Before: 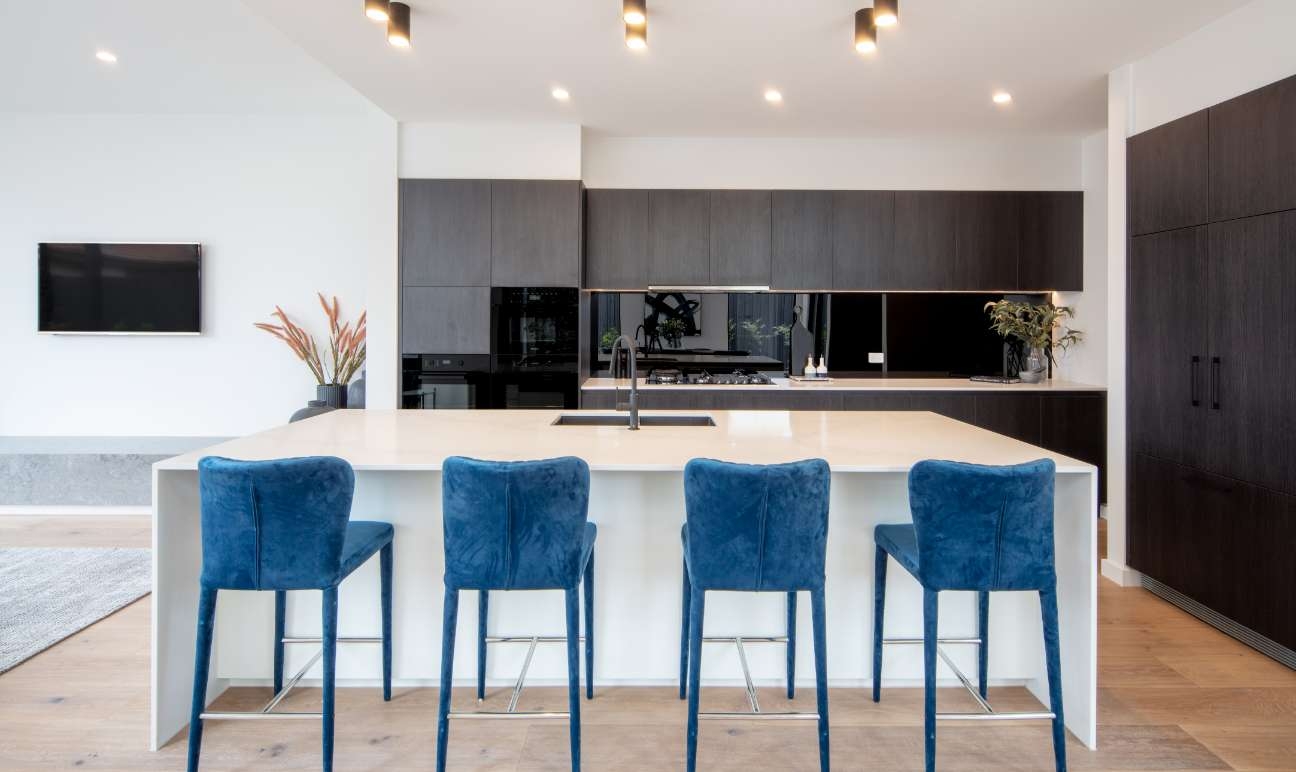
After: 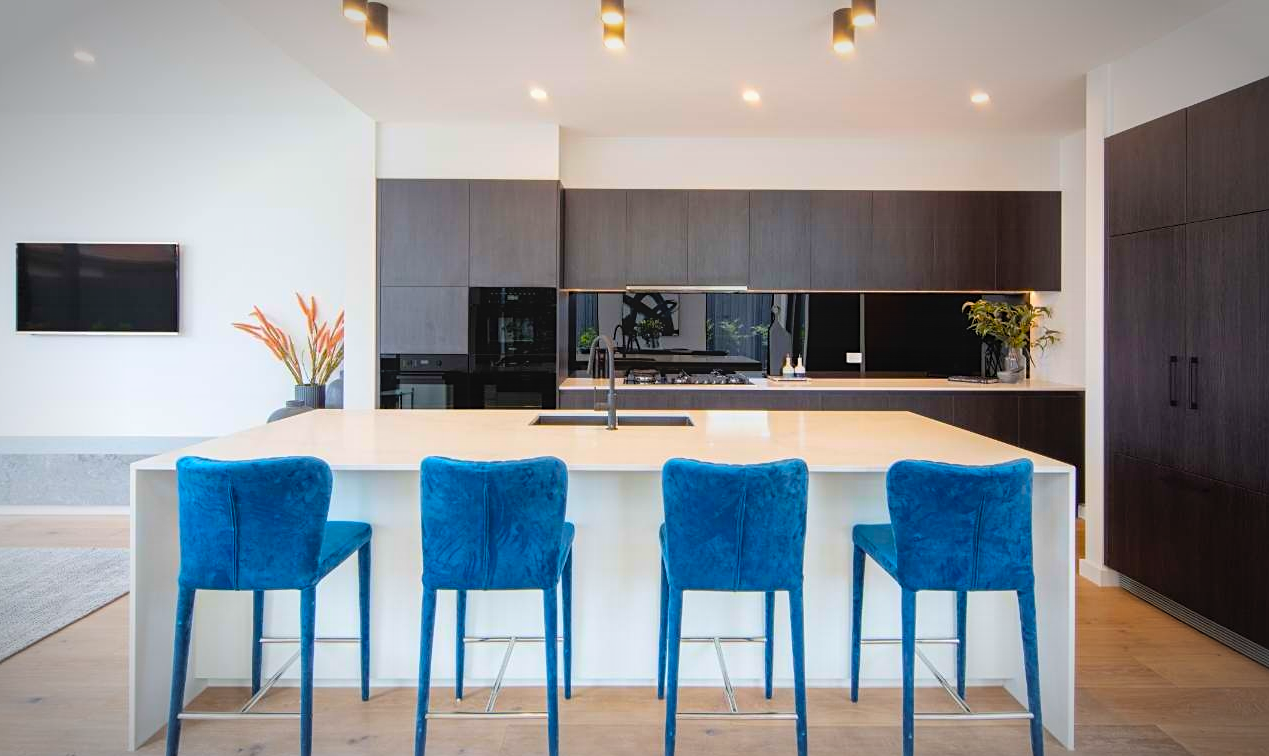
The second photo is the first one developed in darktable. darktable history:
color balance: output saturation 120%
sharpen: amount 0.2
crop: left 1.743%, right 0.268%, bottom 2.011%
vignetting: automatic ratio true
contrast equalizer: y [[0.439, 0.44, 0.442, 0.457, 0.493, 0.498], [0.5 ×6], [0.5 ×6], [0 ×6], [0 ×6]], mix 0.76
color balance rgb: perceptual saturation grading › global saturation 30%, global vibrance 20%
contrast brightness saturation: contrast 0.05, brightness 0.06, saturation 0.01
